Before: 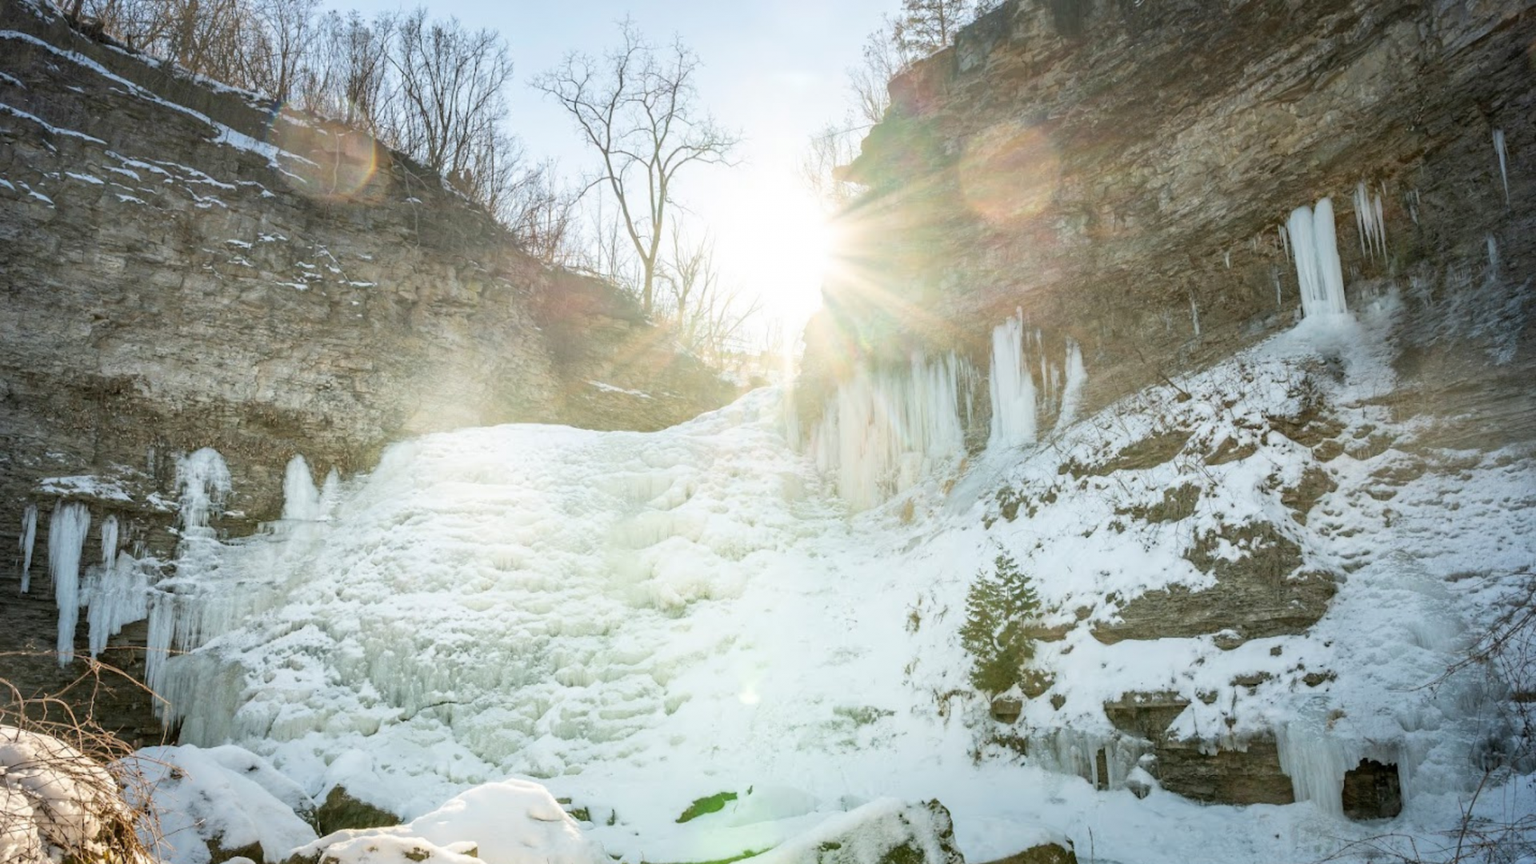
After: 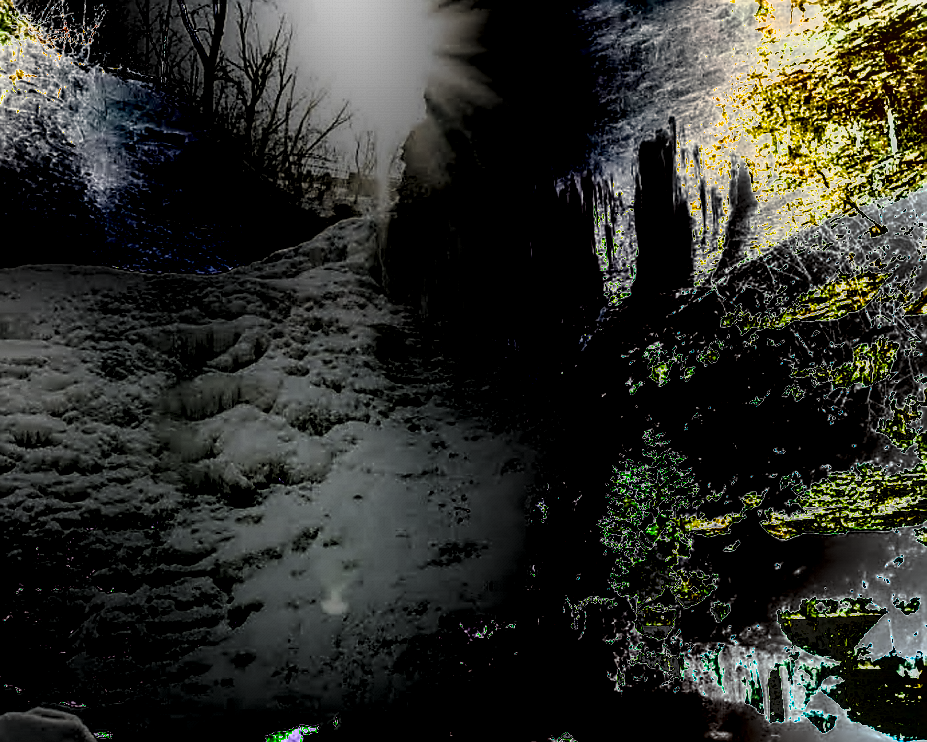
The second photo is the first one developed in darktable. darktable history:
local contrast: on, module defaults
crop: left 31.379%, top 24.658%, right 20.326%, bottom 6.628%
tone equalizer: -8 EV -0.75 EV, -7 EV -0.7 EV, -6 EV -0.6 EV, -5 EV -0.4 EV, -3 EV 0.4 EV, -2 EV 0.6 EV, -1 EV 0.7 EV, +0 EV 0.75 EV, edges refinement/feathering 500, mask exposure compensation -1.57 EV, preserve details no
color balance rgb: perceptual saturation grading › global saturation 25%, global vibrance 10%
exposure: black level correction 0.001, exposure 1.84 EV, compensate highlight preservation false
shadows and highlights: white point adjustment 0.1, highlights -70, soften with gaussian
sharpen: radius 1.4, amount 1.25, threshold 0.7
contrast brightness saturation: contrast -0.02, brightness -0.01, saturation 0.03
